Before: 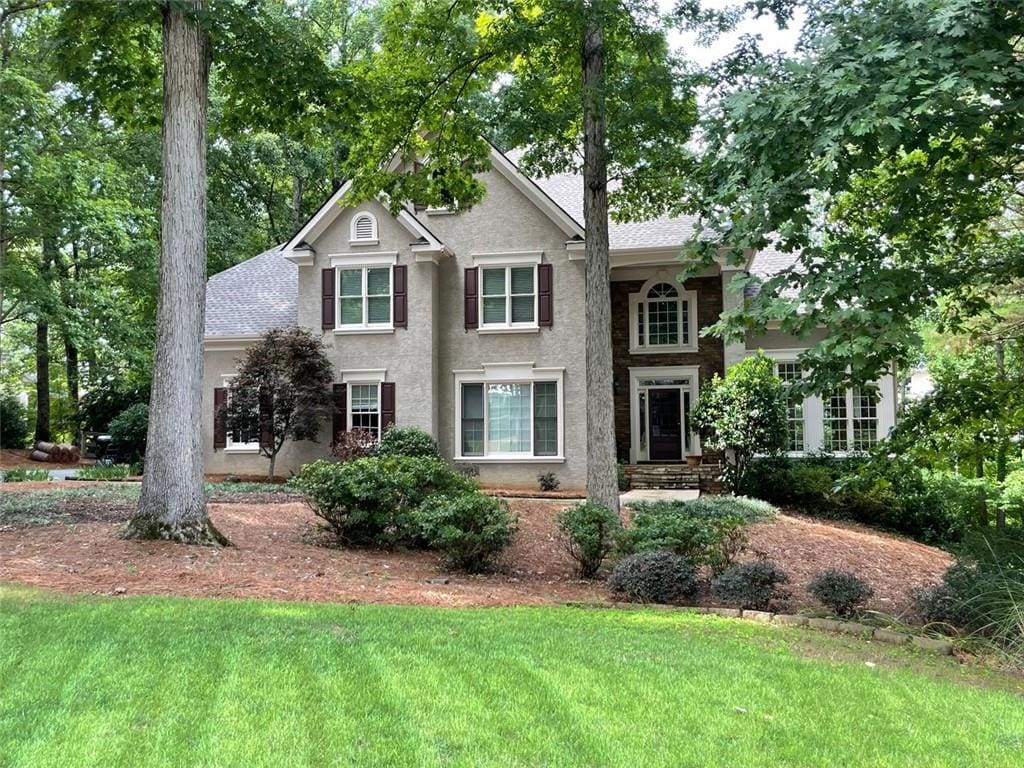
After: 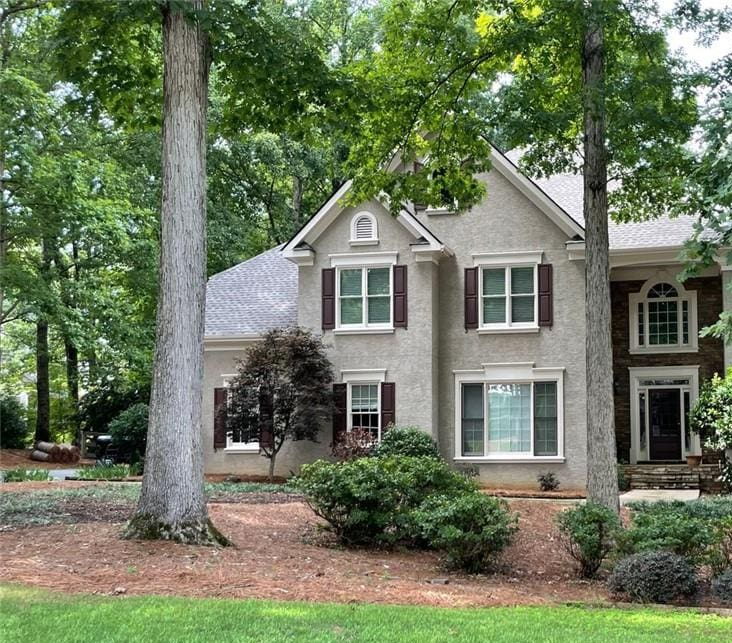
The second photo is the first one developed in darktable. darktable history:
crop: right 28.445%, bottom 16.147%
